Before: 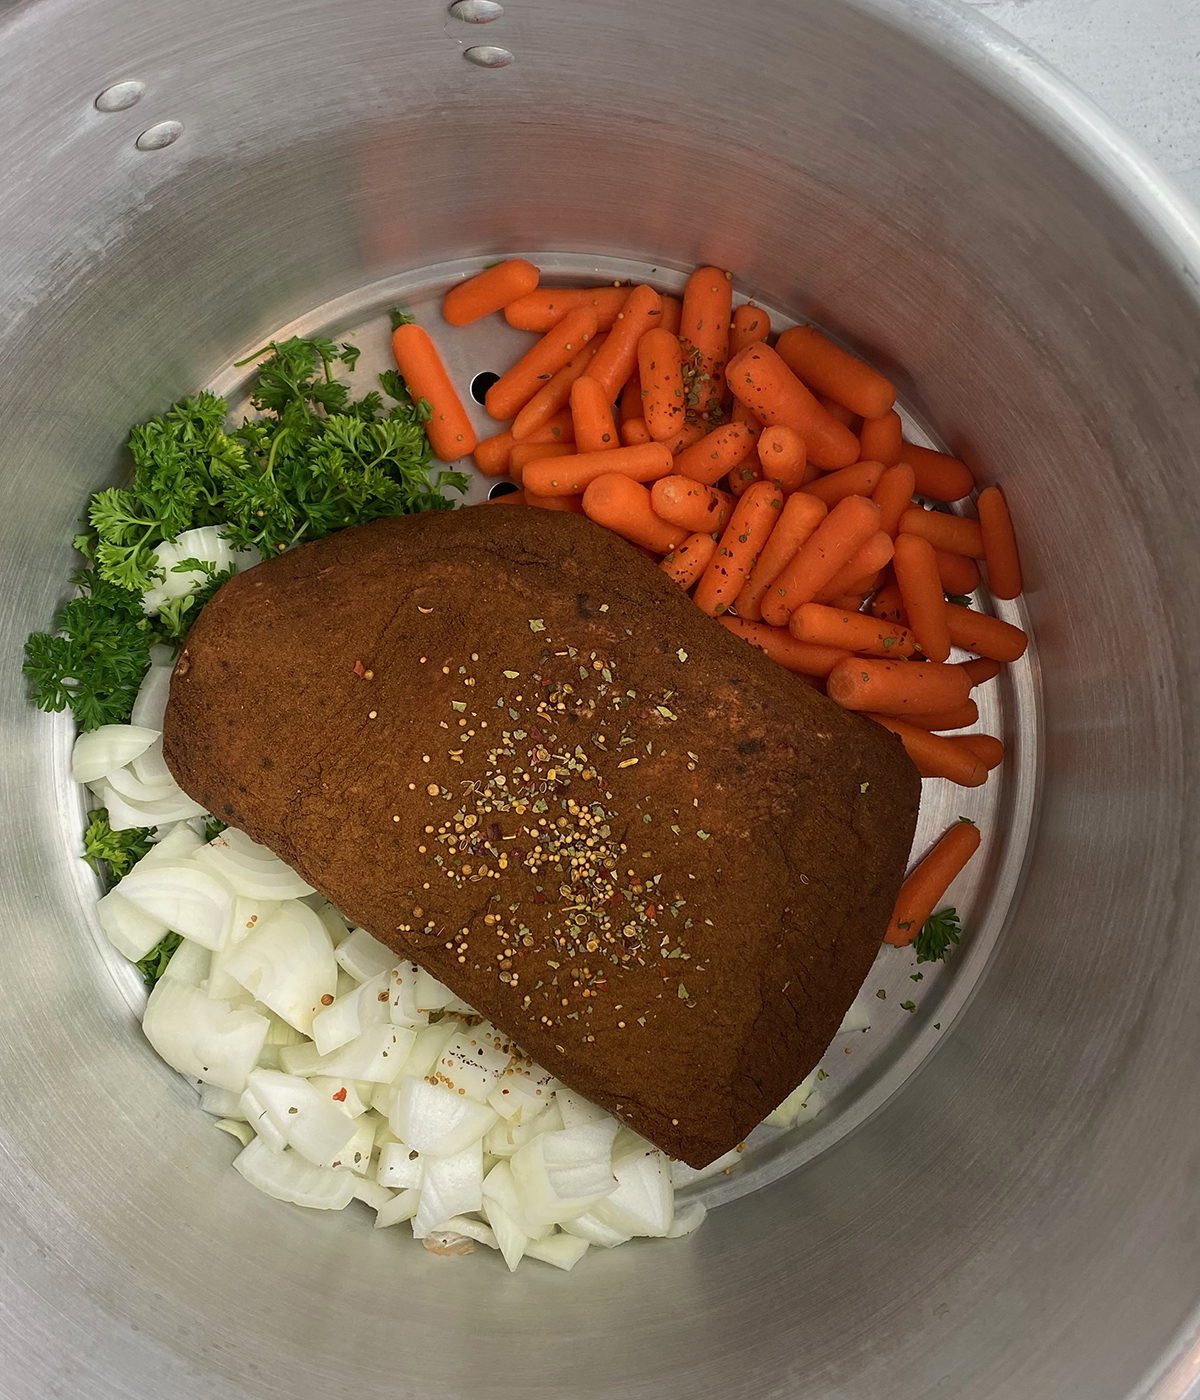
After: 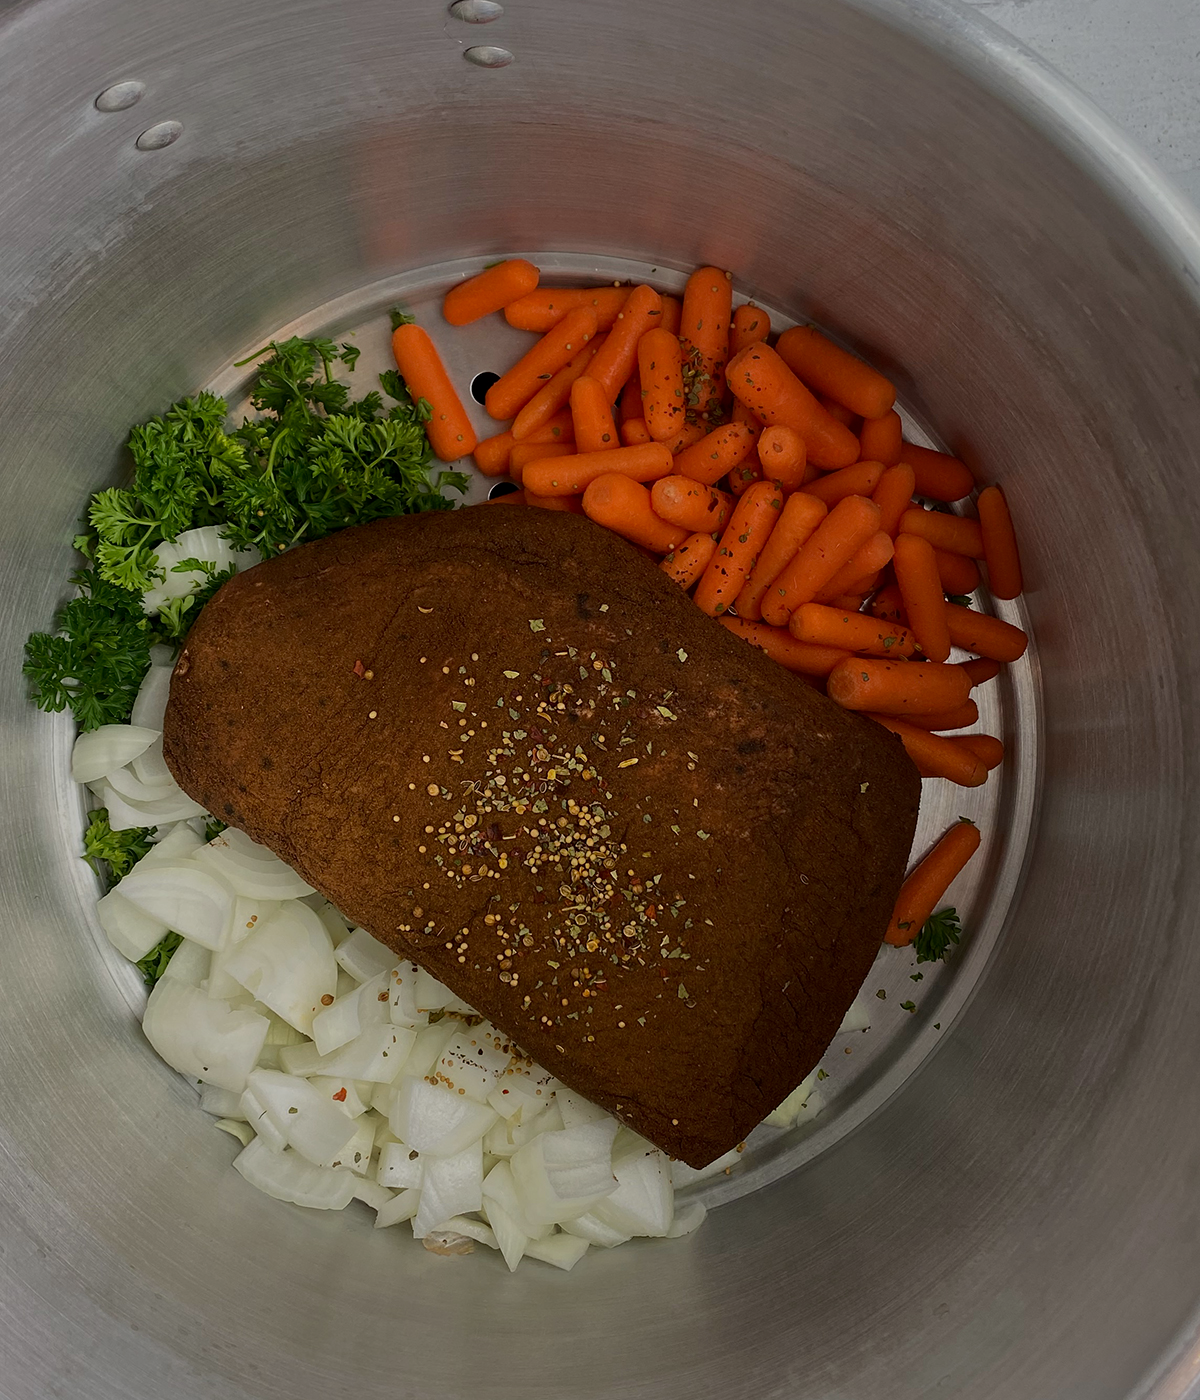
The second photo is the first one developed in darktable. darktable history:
tone equalizer: -8 EV -2 EV, -7 EV -1.98 EV, -6 EV -1.97 EV, -5 EV -1.98 EV, -4 EV -1.98 EV, -3 EV -1.99 EV, -2 EV -1.99 EV, -1 EV -1.61 EV, +0 EV -1.98 EV
exposure: black level correction 0, exposure 1.096 EV, compensate highlight preservation false
